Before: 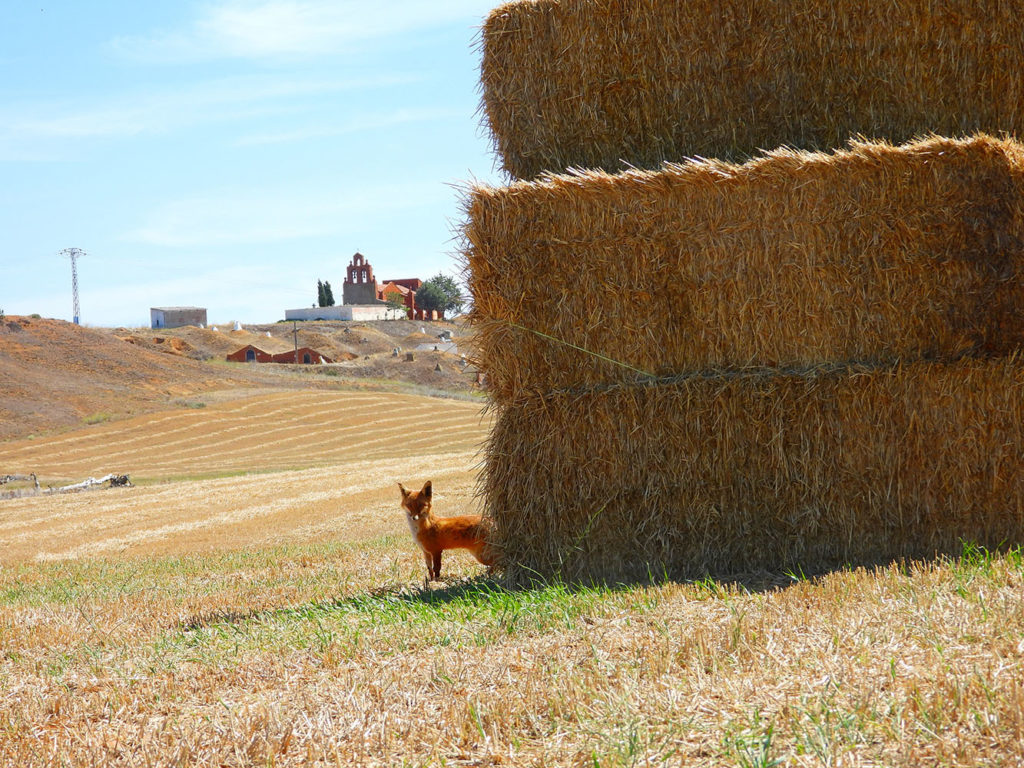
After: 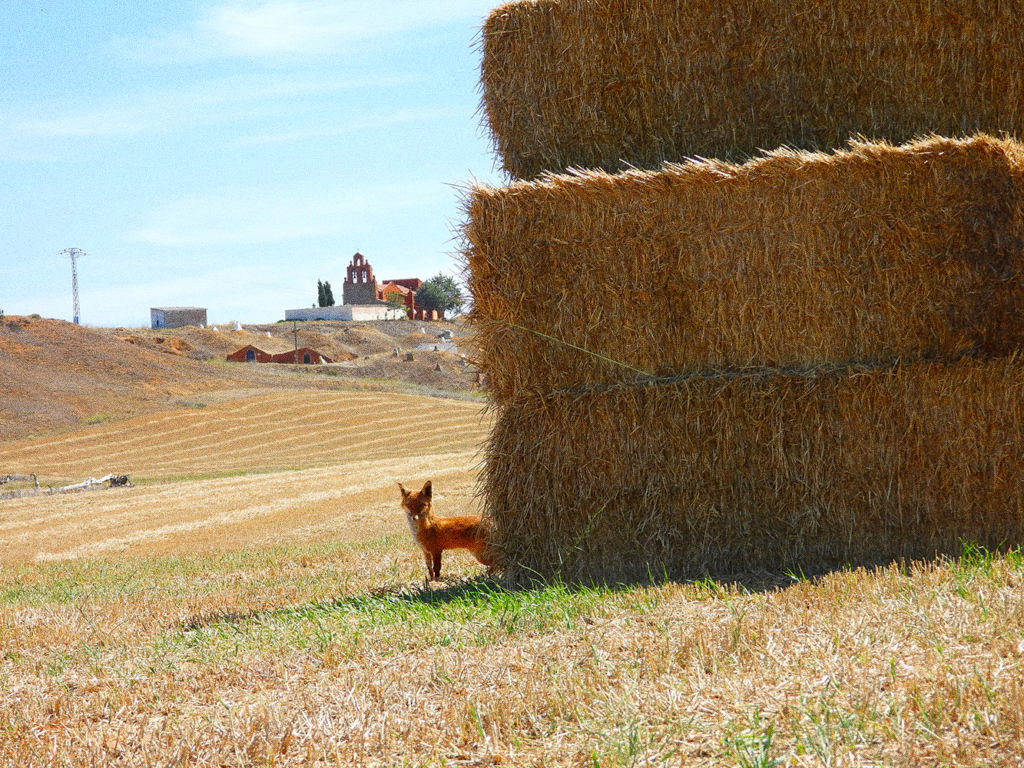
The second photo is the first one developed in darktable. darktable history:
grain: coarseness 0.09 ISO, strength 40%
color balance rgb: global vibrance 10%
